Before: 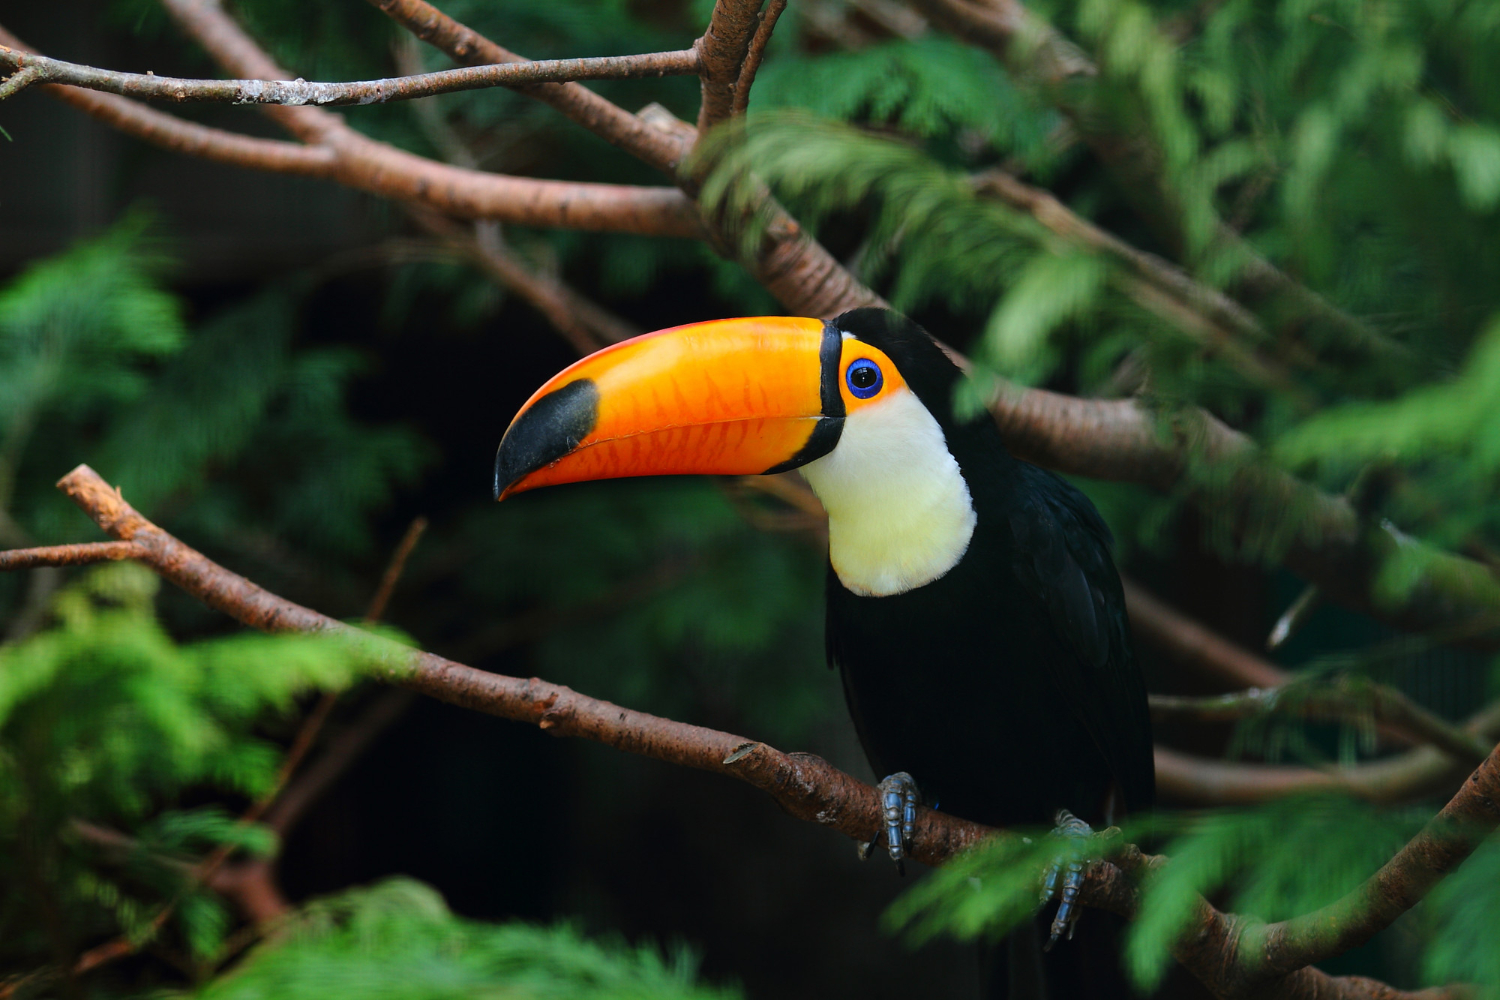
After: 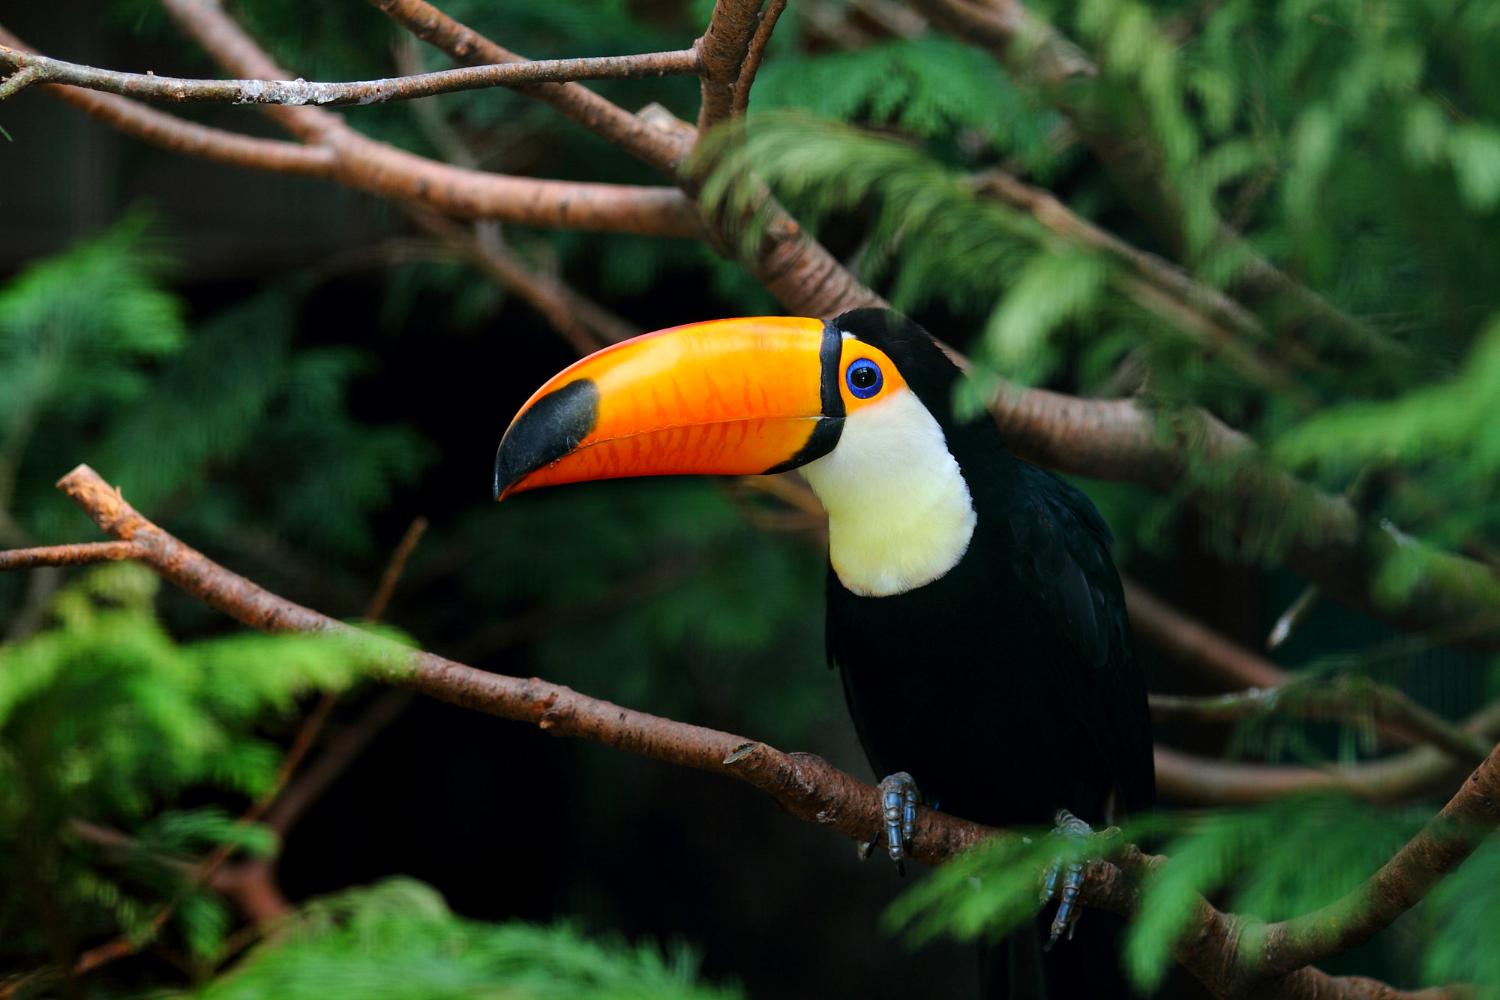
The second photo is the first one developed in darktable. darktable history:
exposure: black level correction 0.002, exposure 0.147 EV, compensate highlight preservation false
